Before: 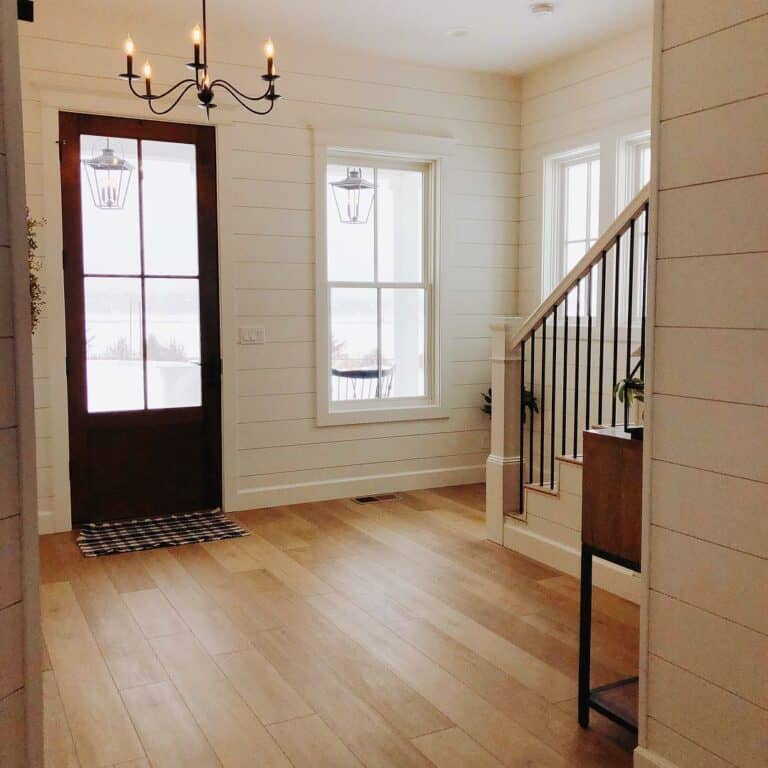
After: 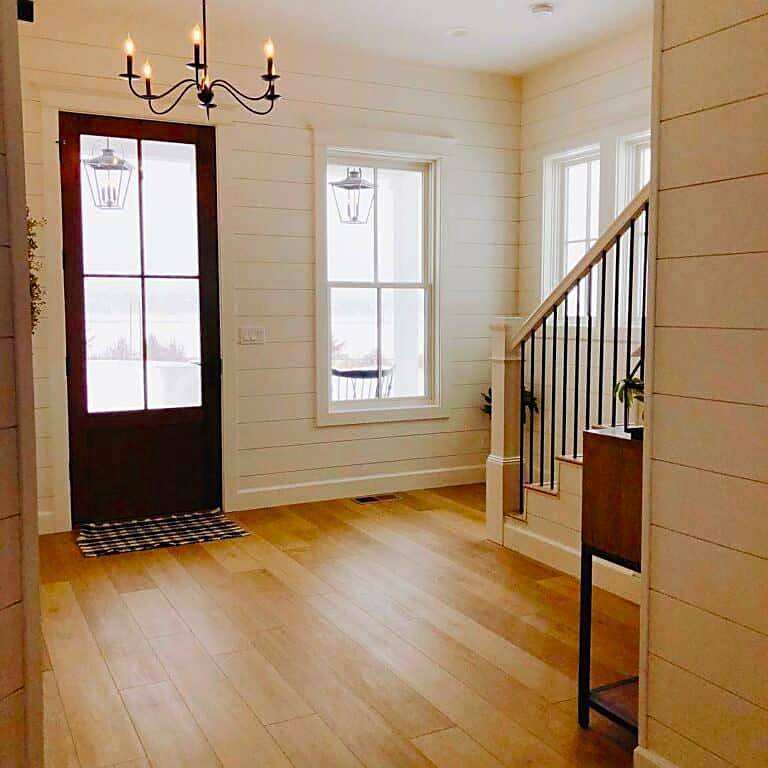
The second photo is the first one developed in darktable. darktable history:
sharpen: on, module defaults
color balance rgb: perceptual saturation grading › global saturation 23.3%, perceptual saturation grading › highlights -24.346%, perceptual saturation grading › mid-tones 23.797%, perceptual saturation grading › shadows 40.709%, global vibrance 20%
